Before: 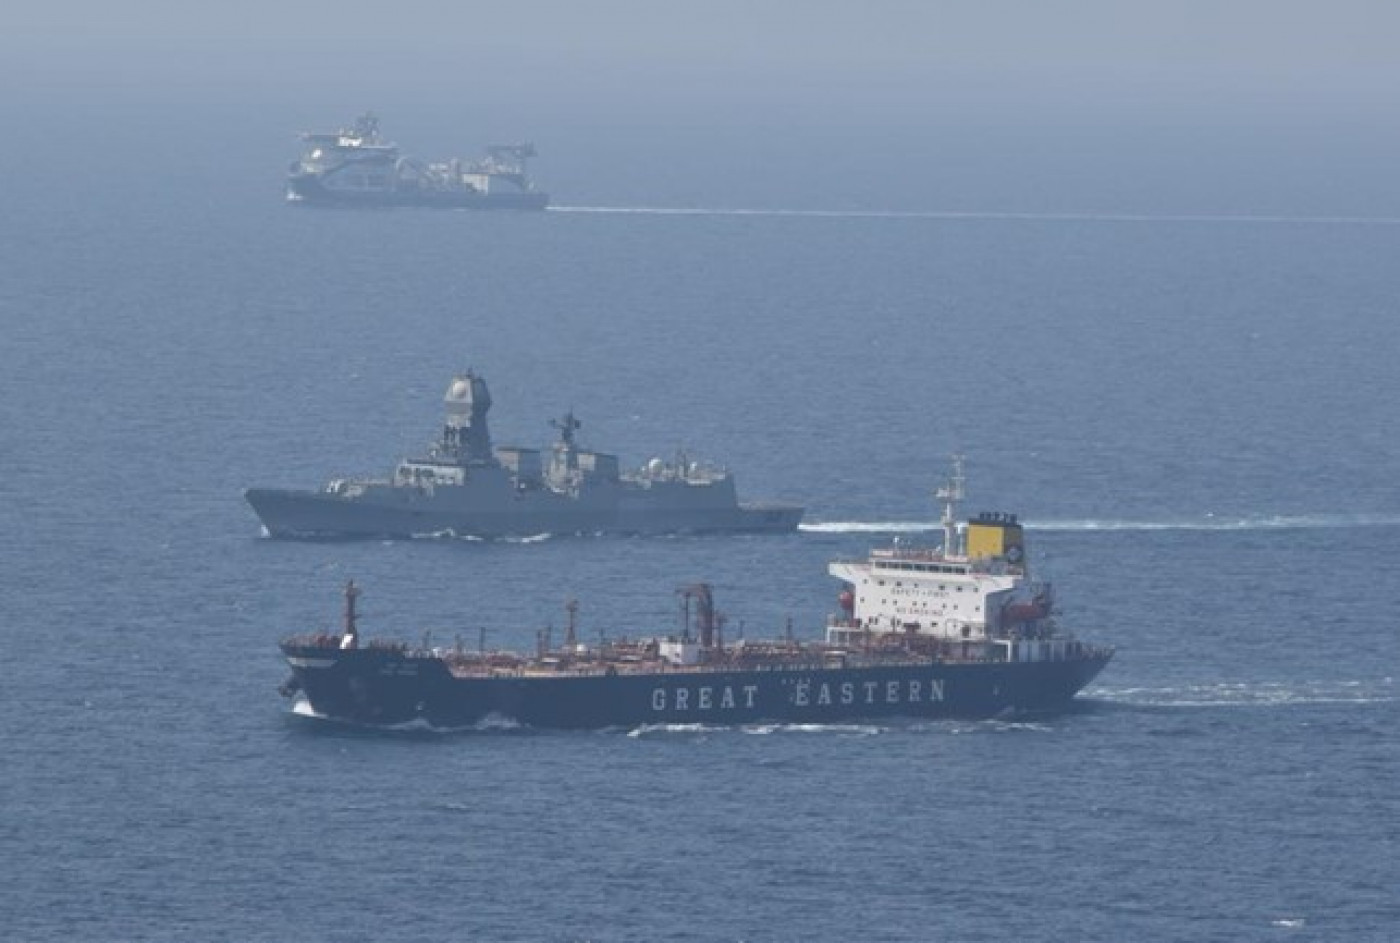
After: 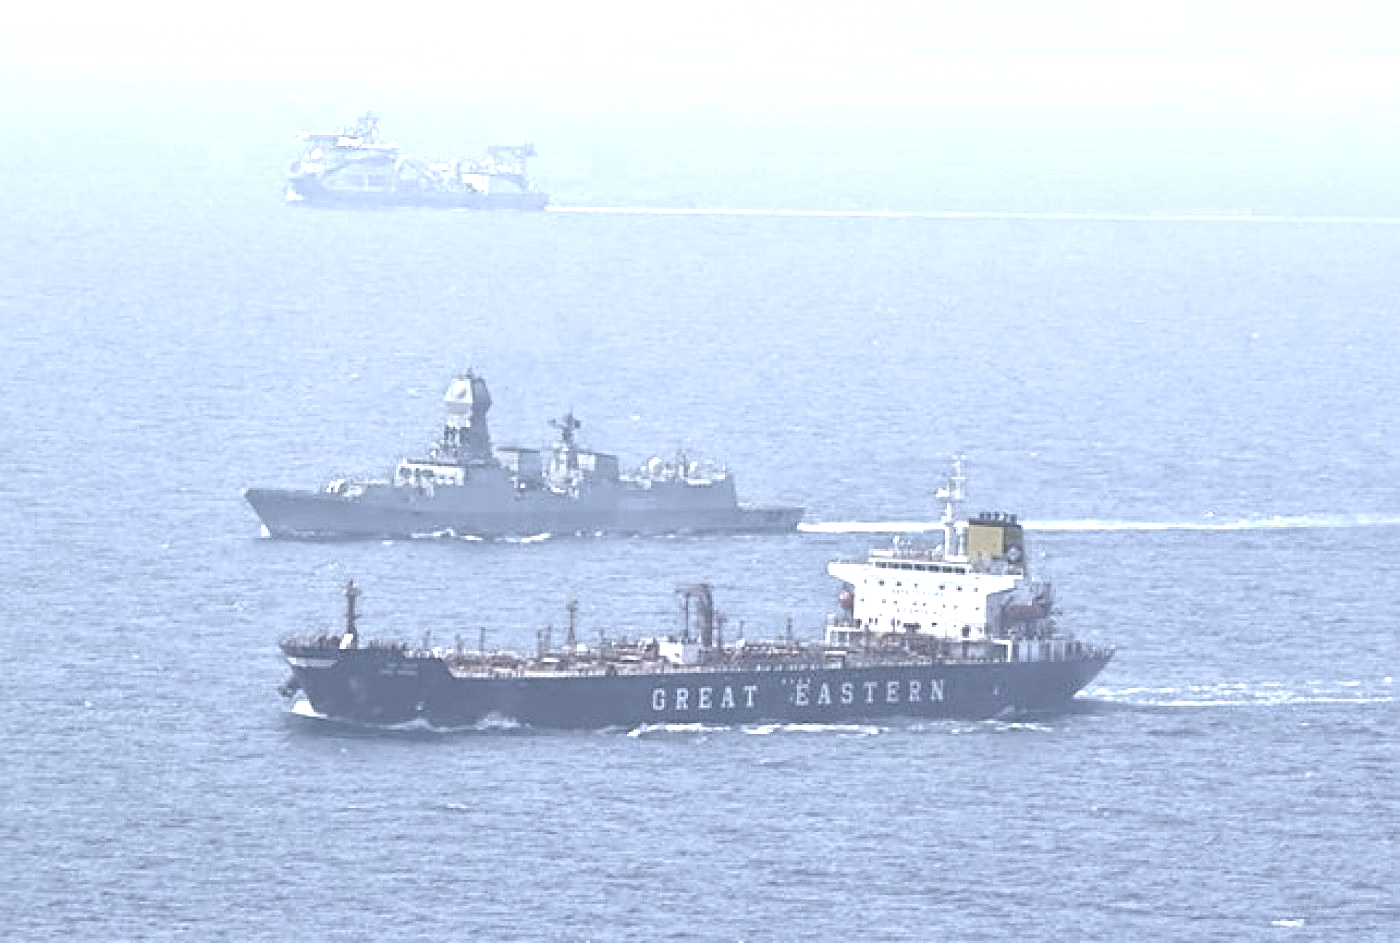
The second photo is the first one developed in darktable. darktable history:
color correction: saturation 0.85
white balance: red 0.931, blue 1.11
sharpen: on, module defaults
exposure: exposure 0.785 EV, compensate highlight preservation false
color zones: curves: ch0 [(0, 0.613) (0.01, 0.613) (0.245, 0.448) (0.498, 0.529) (0.642, 0.665) (0.879, 0.777) (0.99, 0.613)]; ch1 [(0, 0.272) (0.219, 0.127) (0.724, 0.346)]
